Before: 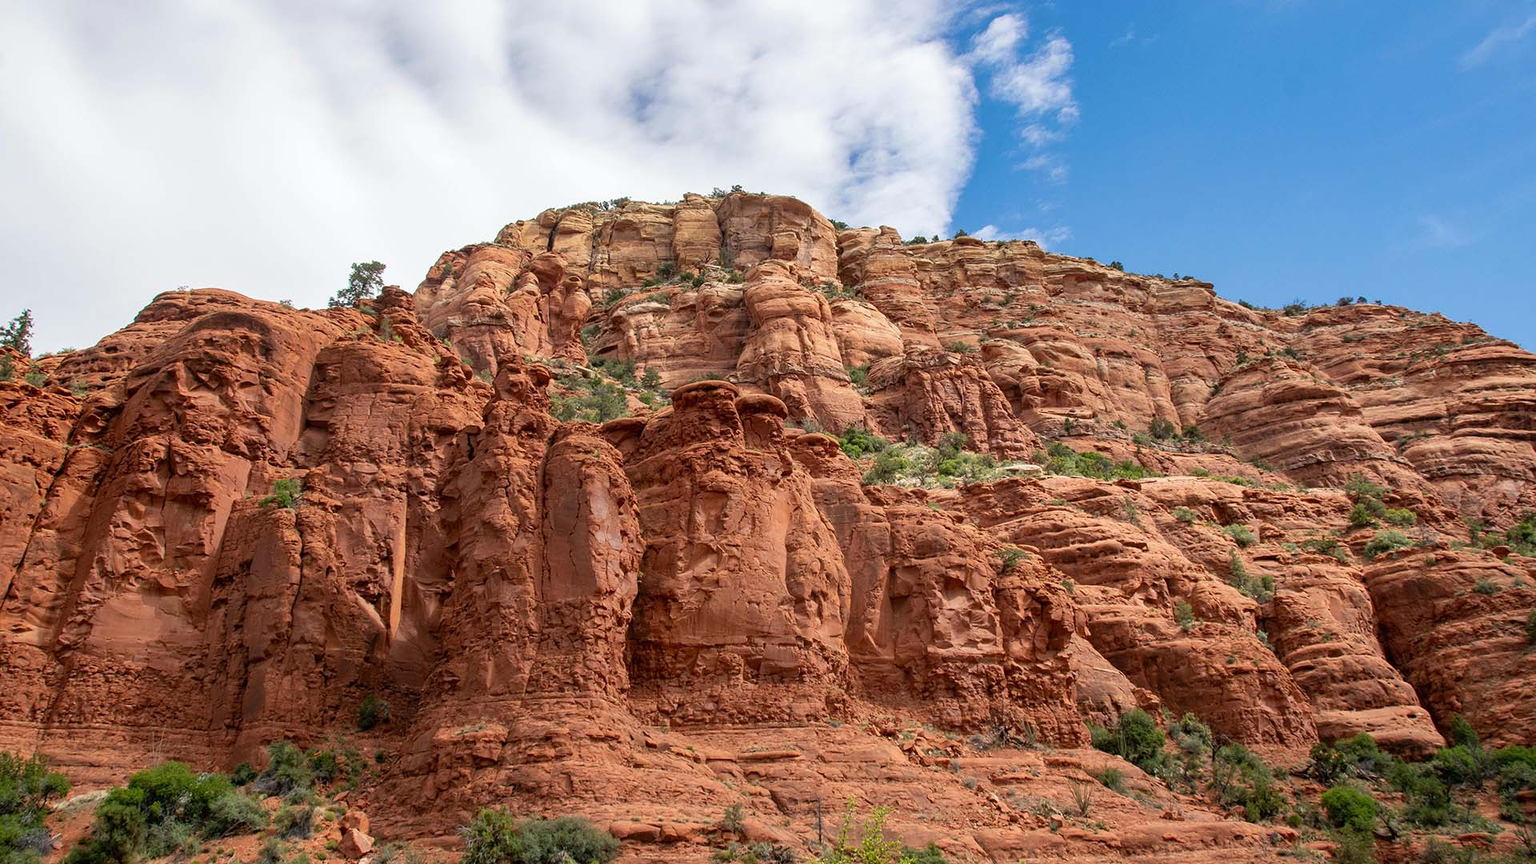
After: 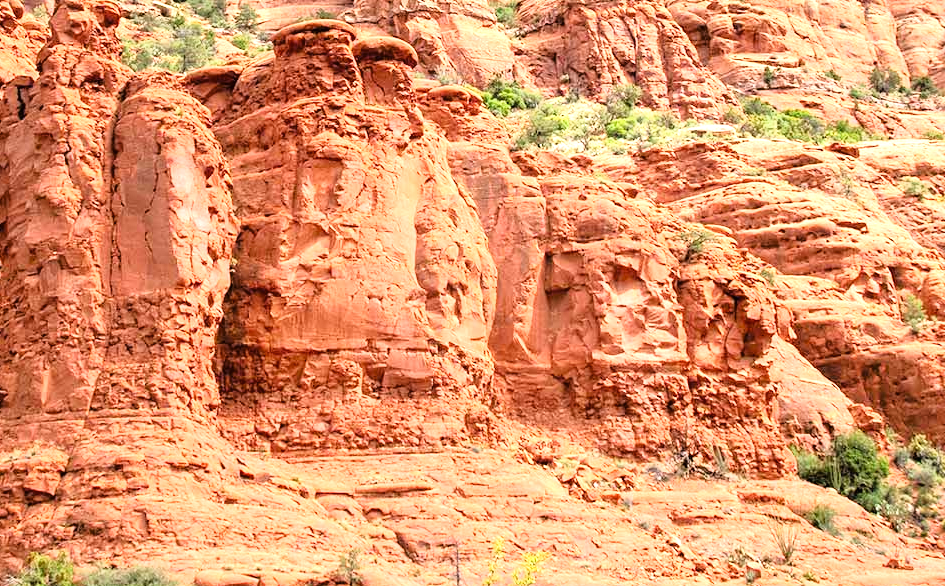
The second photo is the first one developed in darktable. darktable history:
crop: left 29.566%, top 42.23%, right 21.185%, bottom 3.489%
tone curve: curves: ch0 [(0, 0) (0.062, 0.023) (0.168, 0.142) (0.359, 0.419) (0.469, 0.544) (0.634, 0.722) (0.839, 0.909) (0.998, 0.978)]; ch1 [(0, 0) (0.437, 0.408) (0.472, 0.47) (0.502, 0.504) (0.527, 0.546) (0.568, 0.619) (0.608, 0.665) (0.669, 0.748) (0.859, 0.899) (1, 1)]; ch2 [(0, 0) (0.33, 0.301) (0.421, 0.443) (0.473, 0.498) (0.509, 0.5) (0.535, 0.564) (0.575, 0.625) (0.608, 0.667) (1, 1)], color space Lab, linked channels, preserve colors none
exposure: black level correction 0, exposure 1.51 EV, compensate highlight preservation false
